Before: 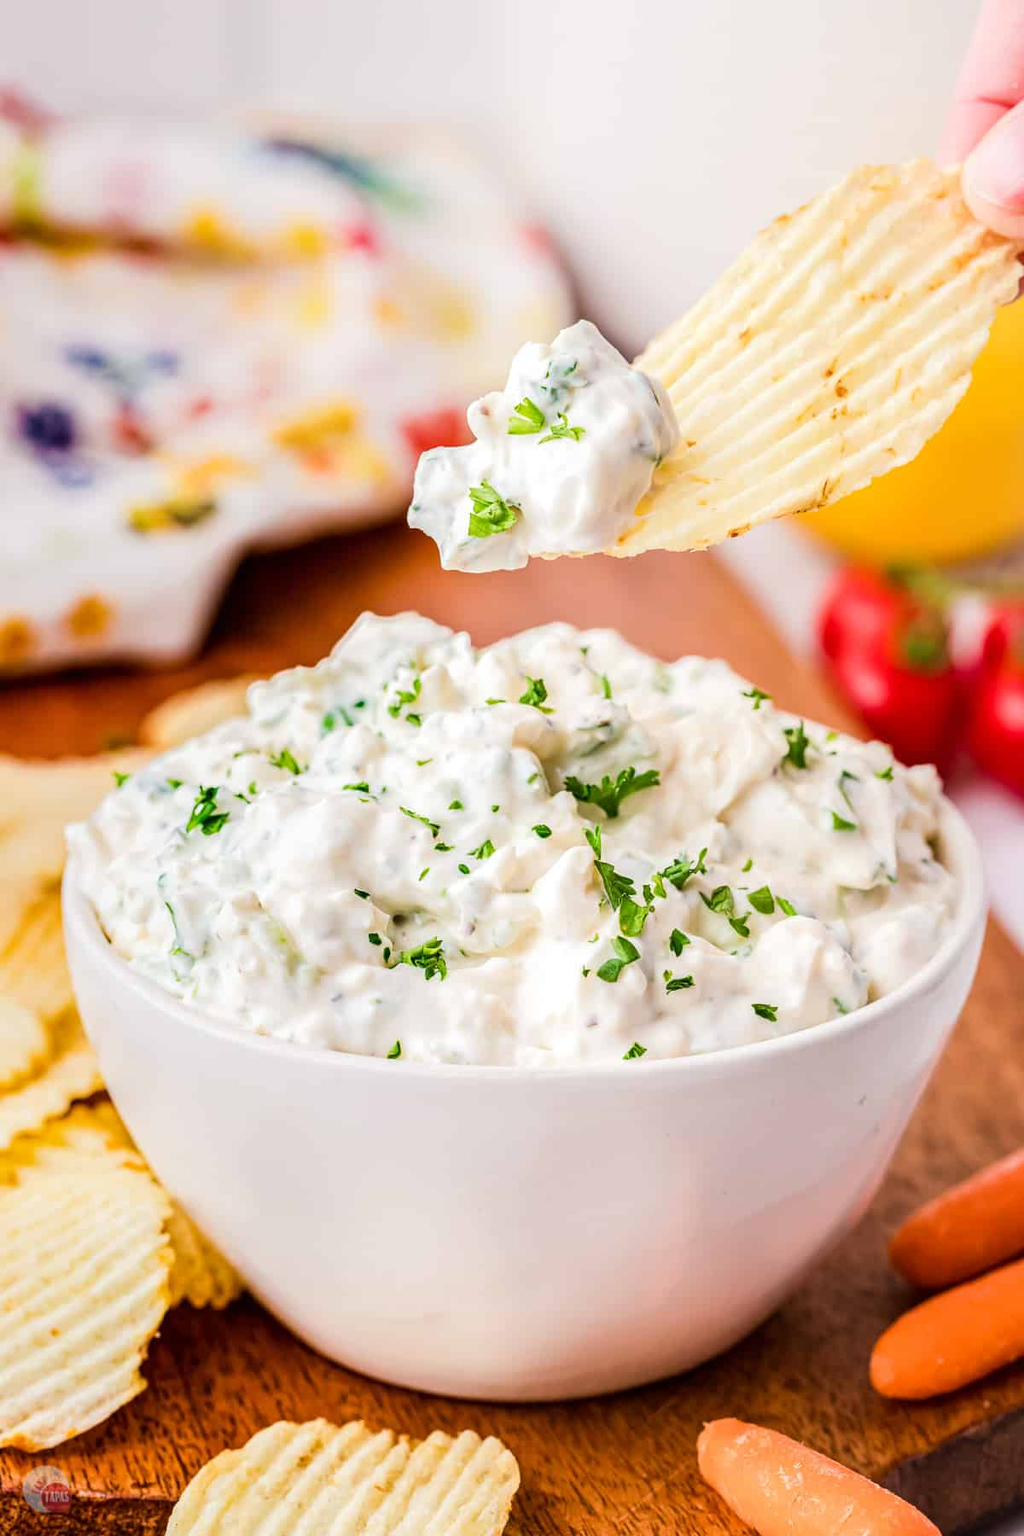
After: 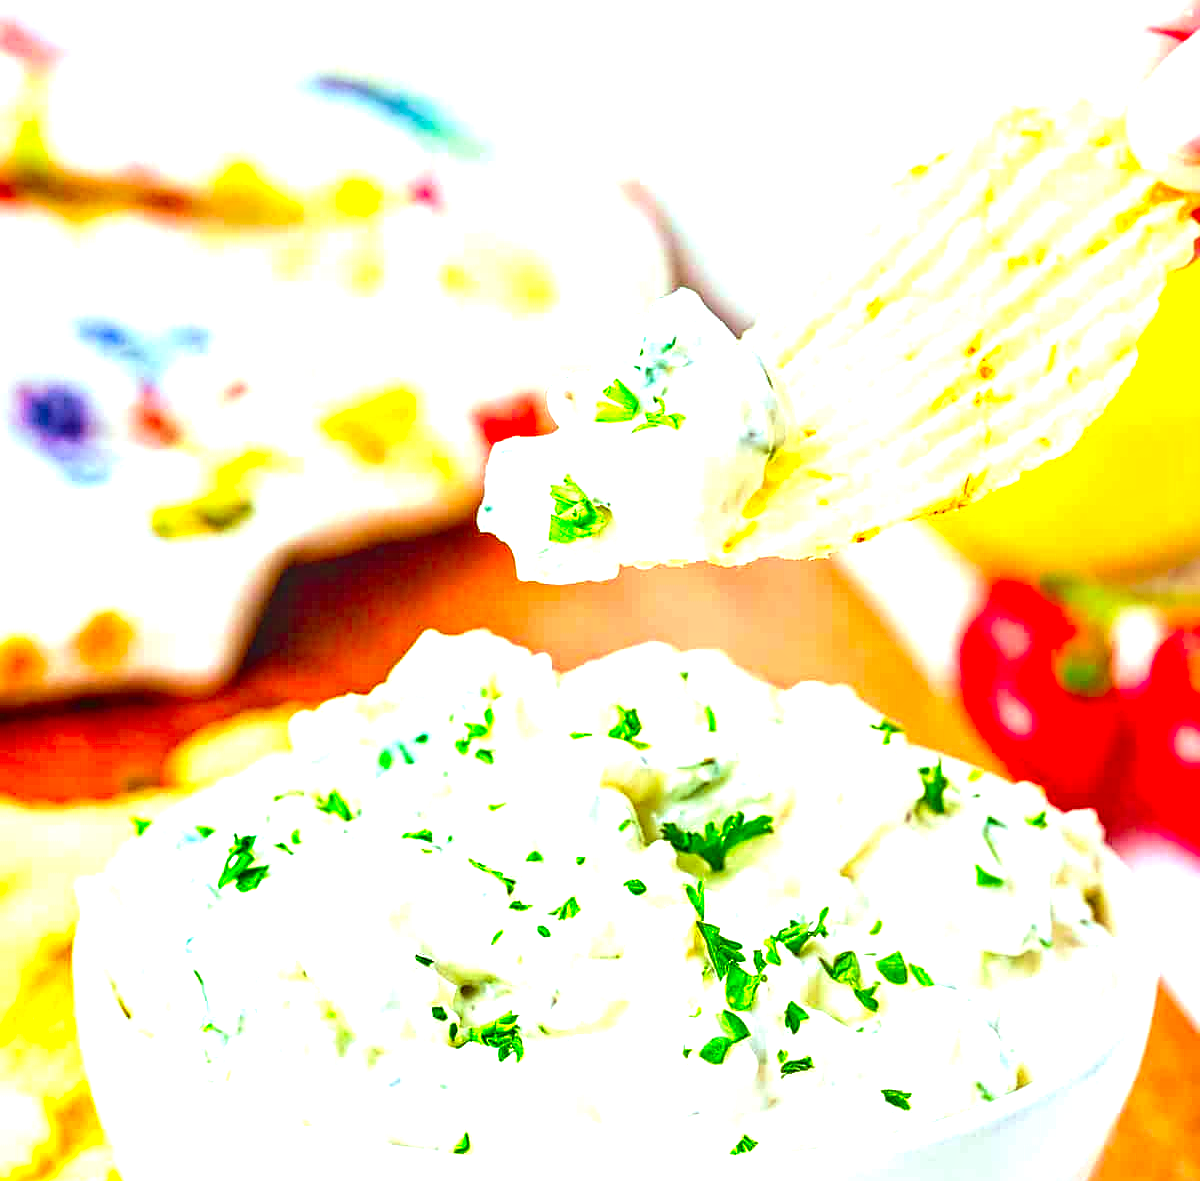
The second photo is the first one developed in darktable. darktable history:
local contrast: on, module defaults
crop and rotate: top 4.848%, bottom 29.503%
color correction: highlights a* -10.77, highlights b* 9.8, saturation 1.72
exposure: black level correction 0, exposure 1.1 EV, compensate highlight preservation false
white balance: red 0.931, blue 1.11
sharpen: on, module defaults
velvia: on, module defaults
